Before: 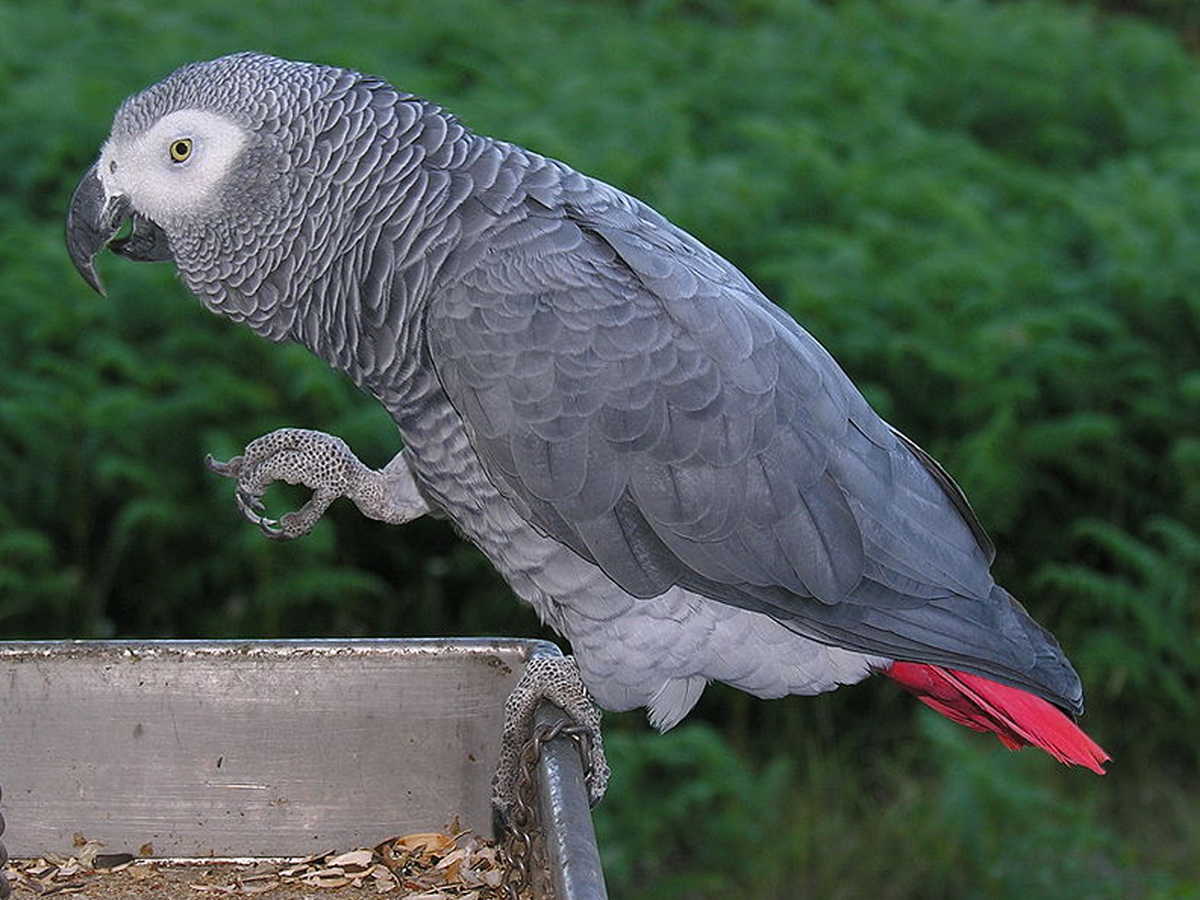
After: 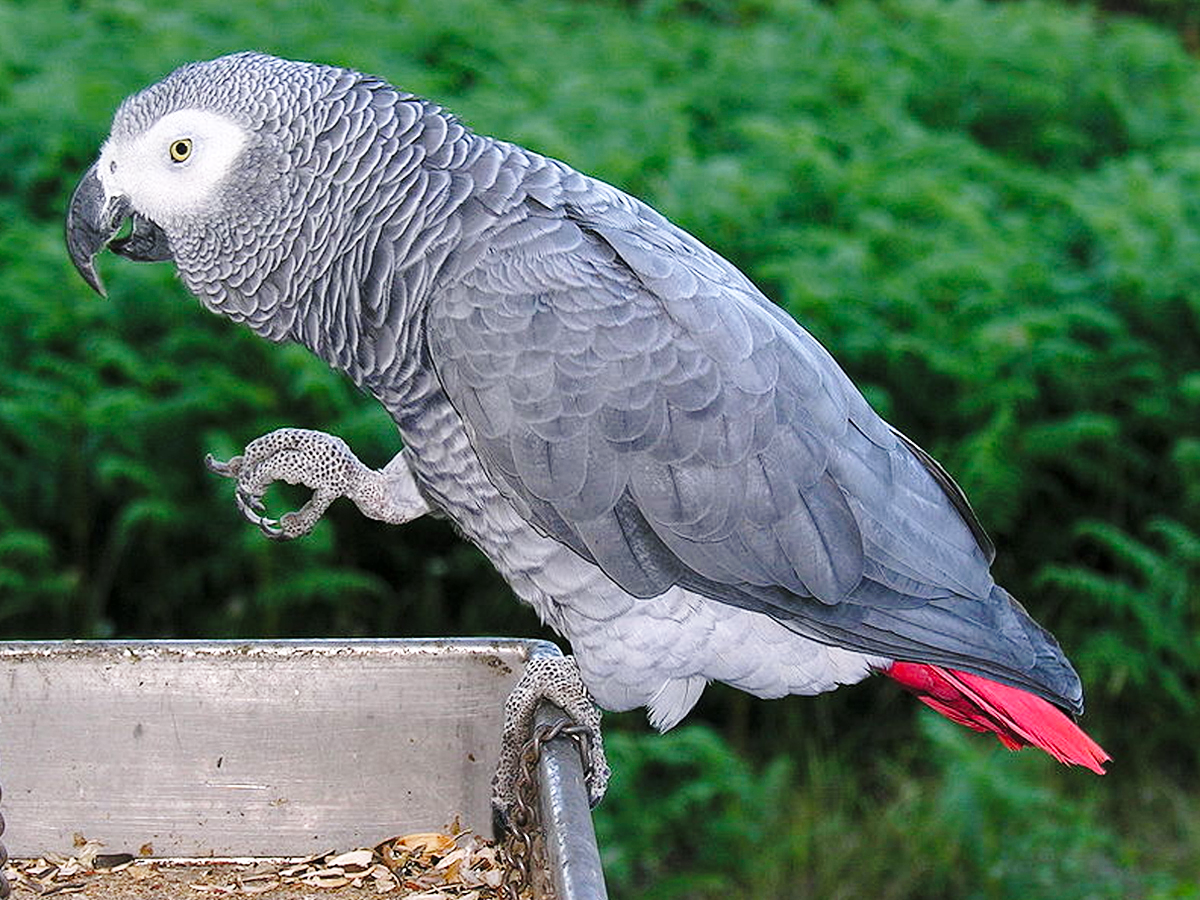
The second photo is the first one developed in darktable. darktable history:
local contrast: highlights 104%, shadows 100%, detail 120%, midtone range 0.2
base curve: curves: ch0 [(0, 0) (0.028, 0.03) (0.121, 0.232) (0.46, 0.748) (0.859, 0.968) (1, 1)], preserve colors none
